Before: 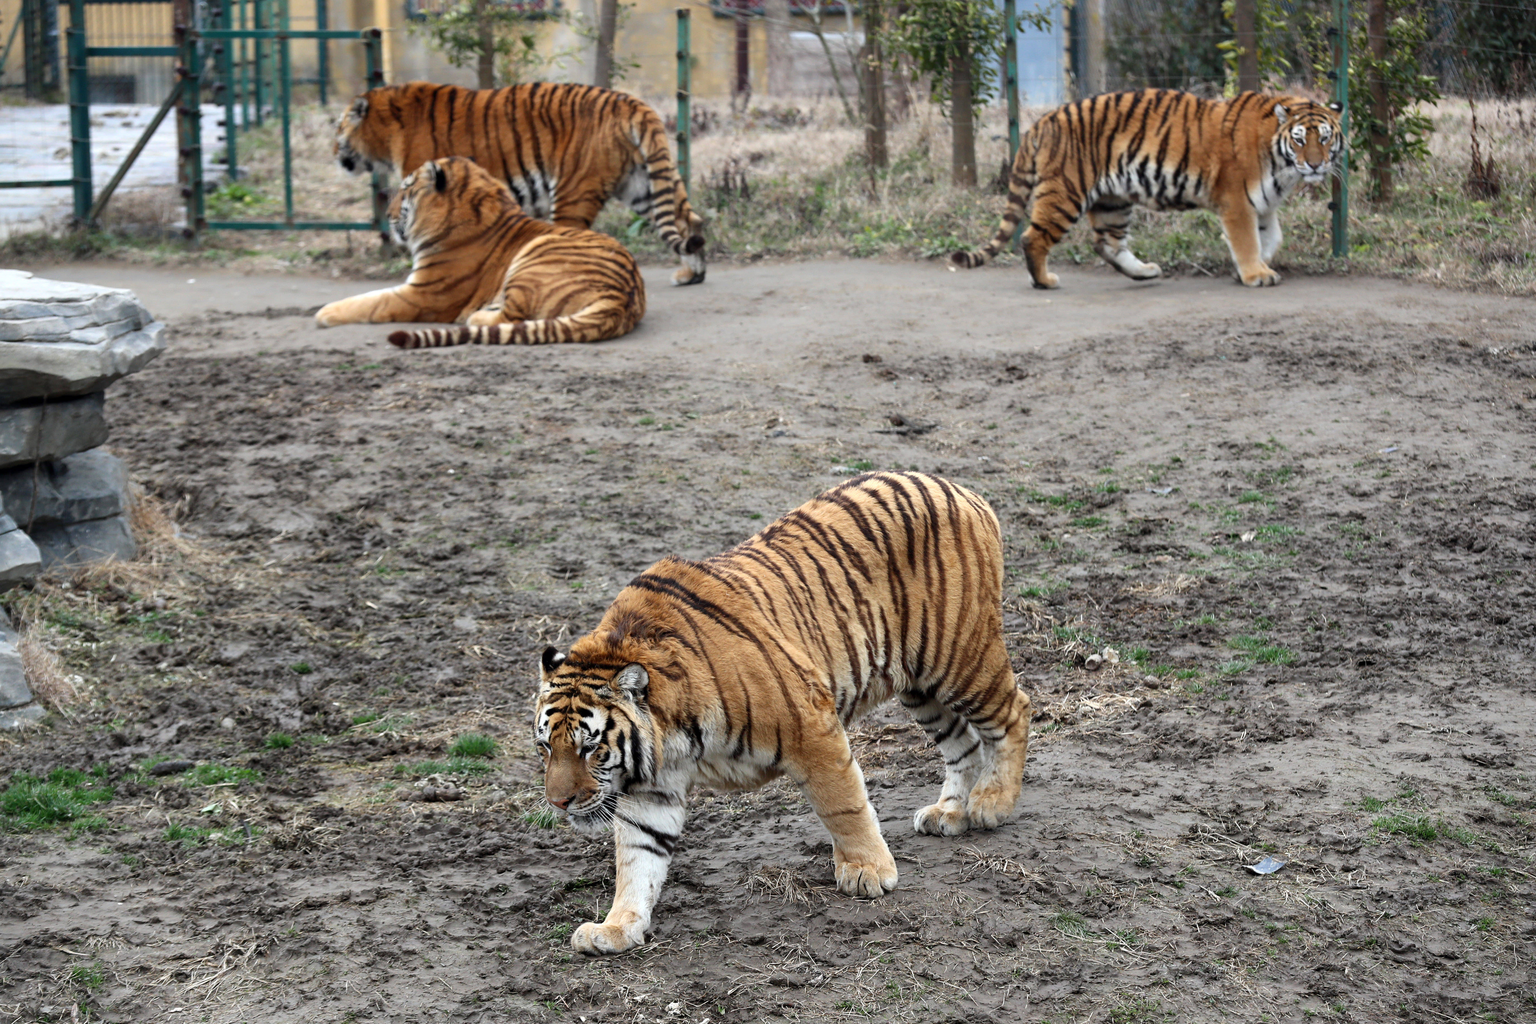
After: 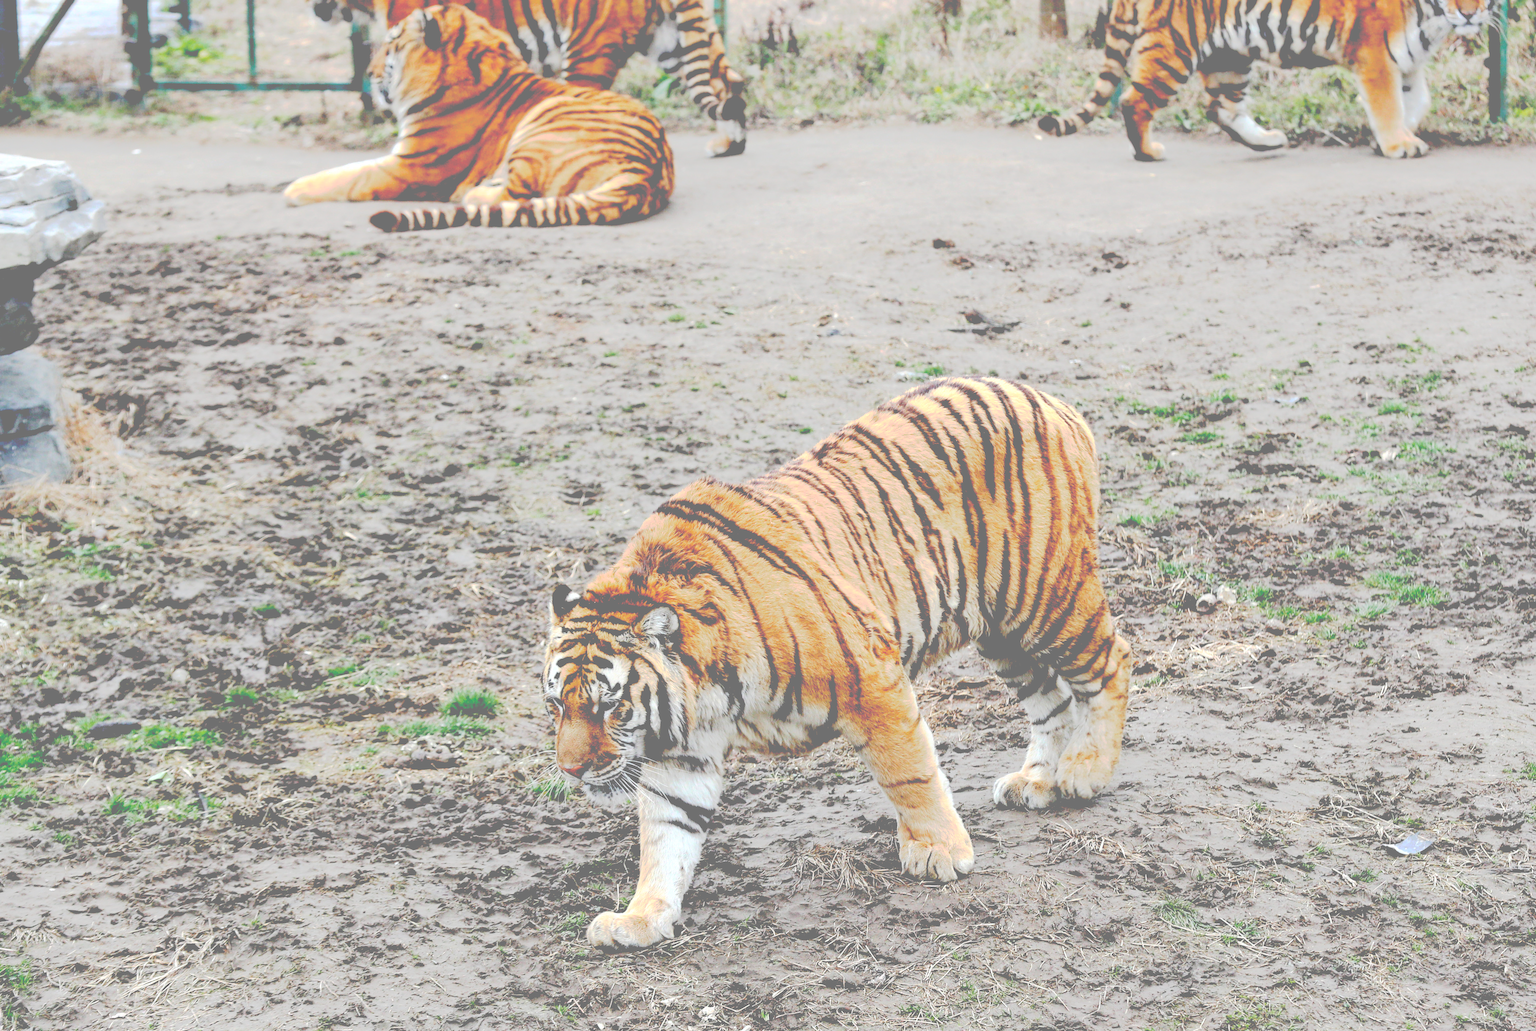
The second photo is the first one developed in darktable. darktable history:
crop and rotate: left 4.982%, top 14.997%, right 10.66%
base curve: curves: ch0 [(0.065, 0.026) (0.236, 0.358) (0.53, 0.546) (0.777, 0.841) (0.924, 0.992)], preserve colors none
tone equalizer: on, module defaults
contrast brightness saturation: contrast 0.101, brightness 0.3, saturation 0.135
tone curve: curves: ch0 [(0, 0) (0.003, 0.019) (0.011, 0.019) (0.025, 0.023) (0.044, 0.032) (0.069, 0.046) (0.1, 0.073) (0.136, 0.129) (0.177, 0.207) (0.224, 0.295) (0.277, 0.394) (0.335, 0.48) (0.399, 0.524) (0.468, 0.575) (0.543, 0.628) (0.623, 0.684) (0.709, 0.739) (0.801, 0.808) (0.898, 0.9) (1, 1)], preserve colors none
